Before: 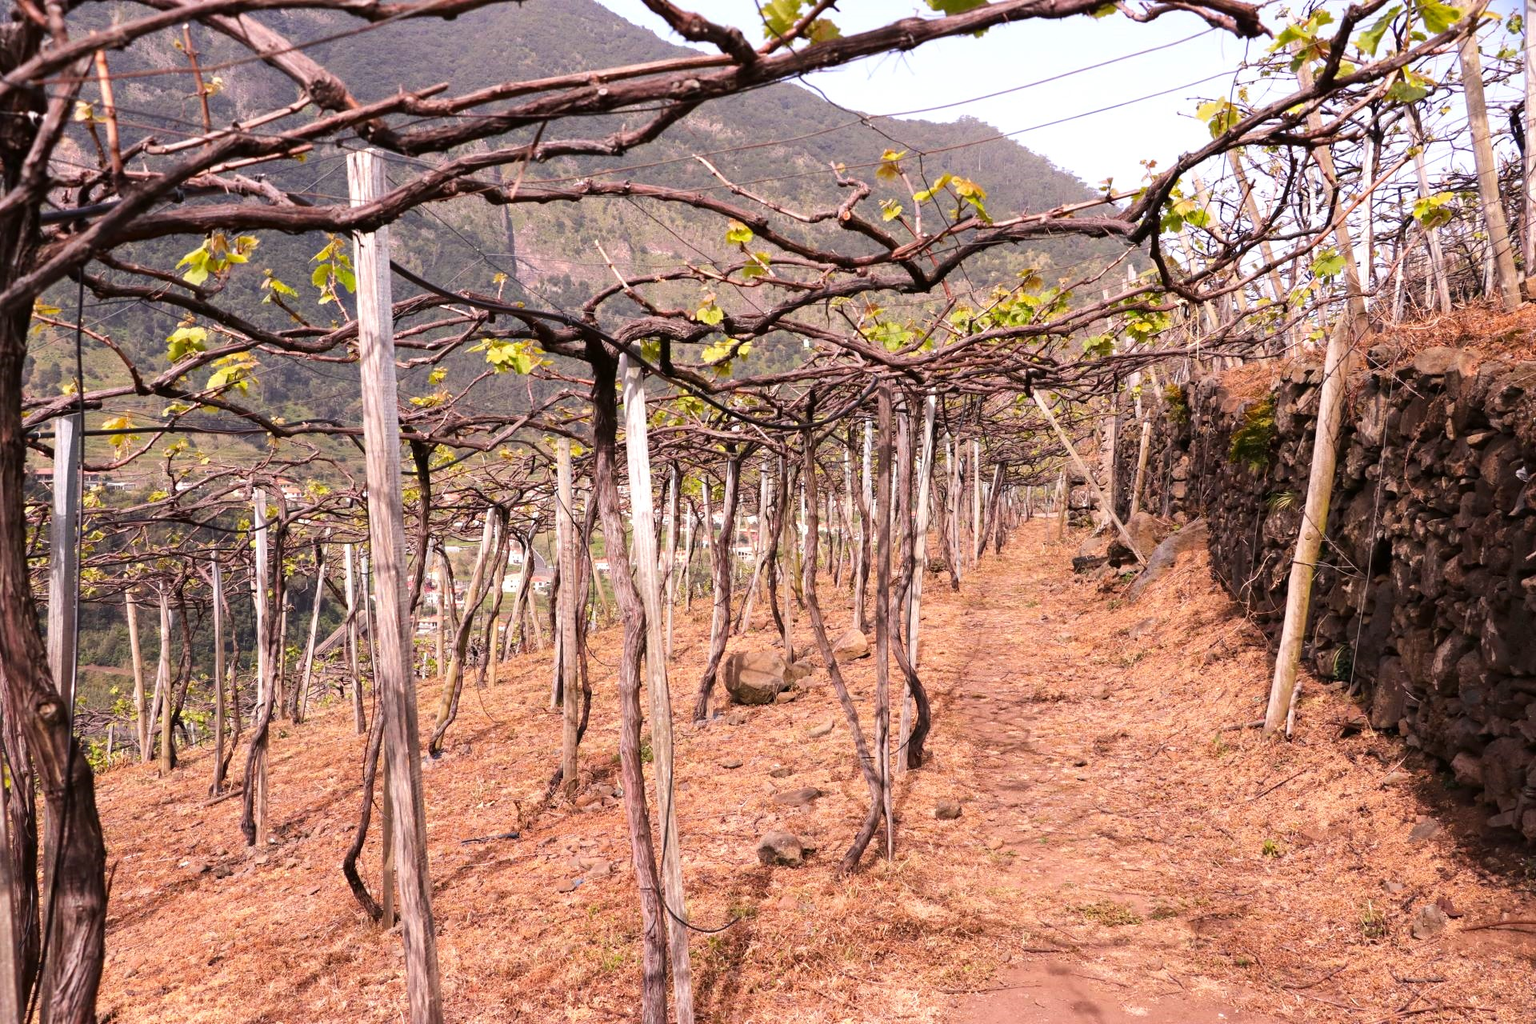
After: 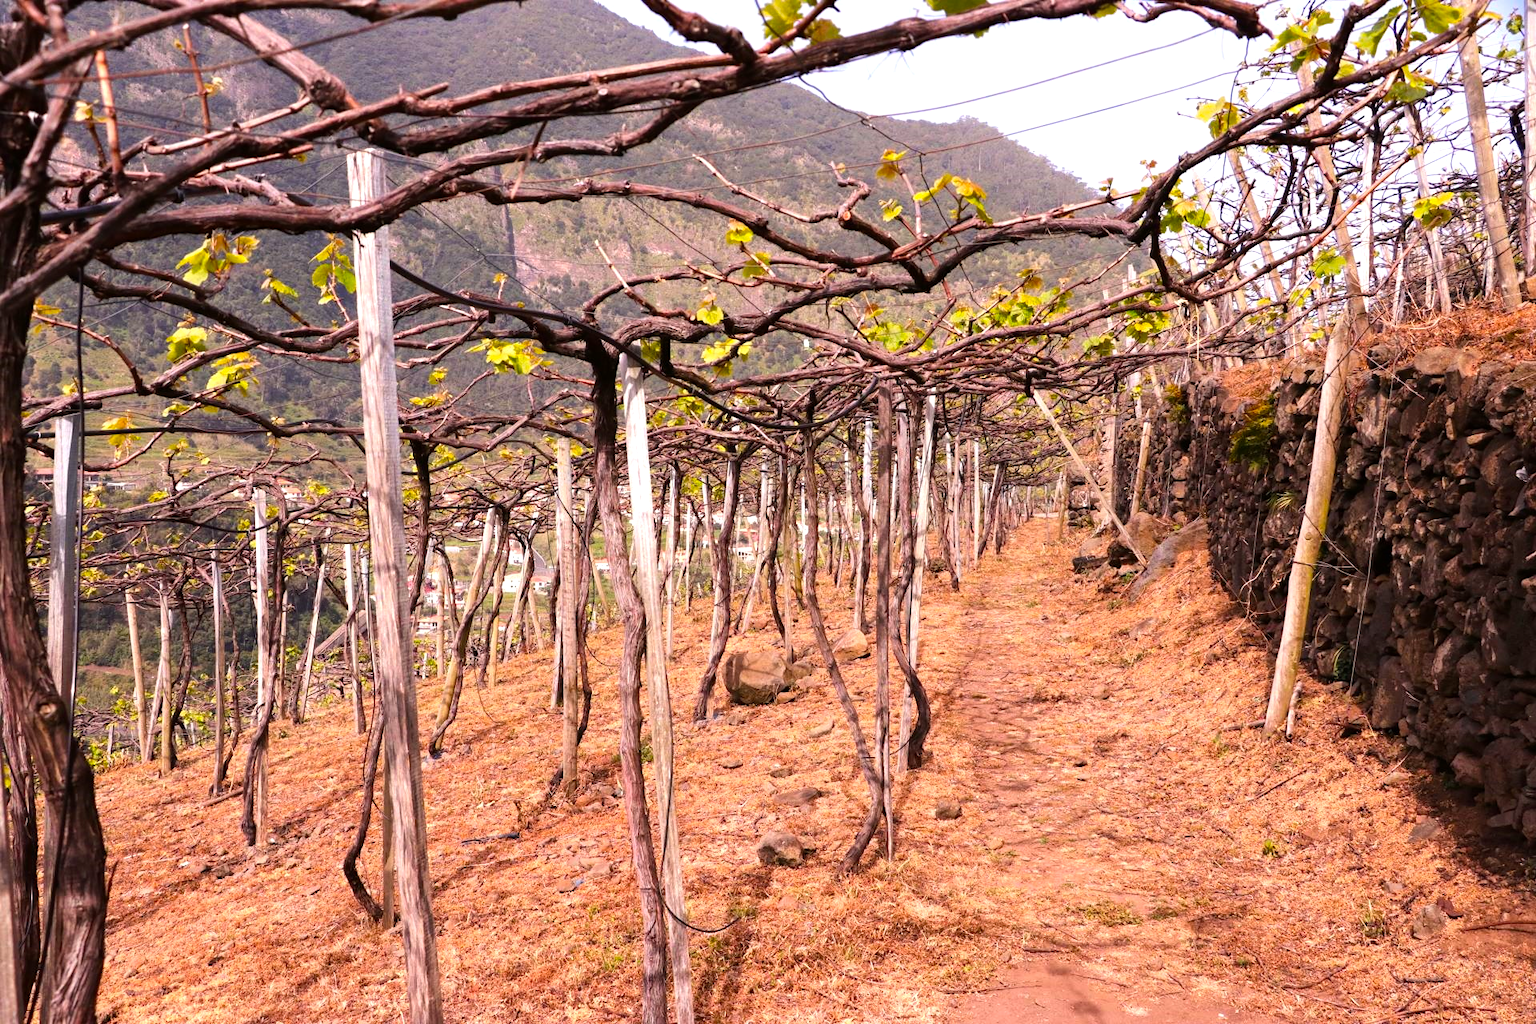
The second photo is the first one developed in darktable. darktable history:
color balance: contrast 6.48%, output saturation 113.3%
tone equalizer: -7 EV 0.13 EV, smoothing diameter 25%, edges refinement/feathering 10, preserve details guided filter
